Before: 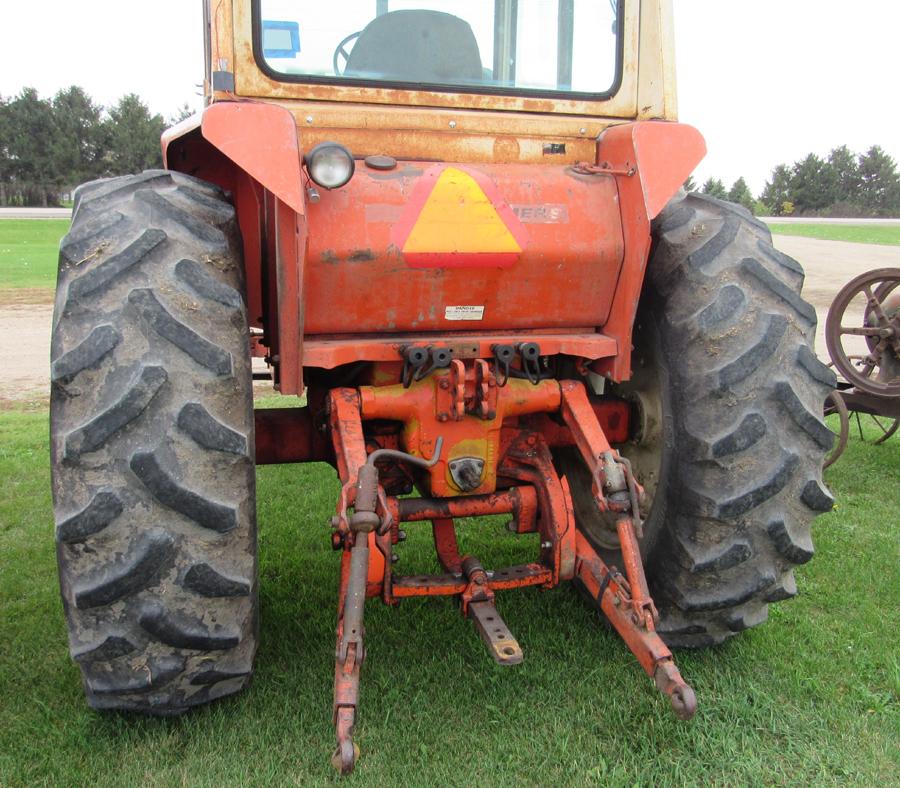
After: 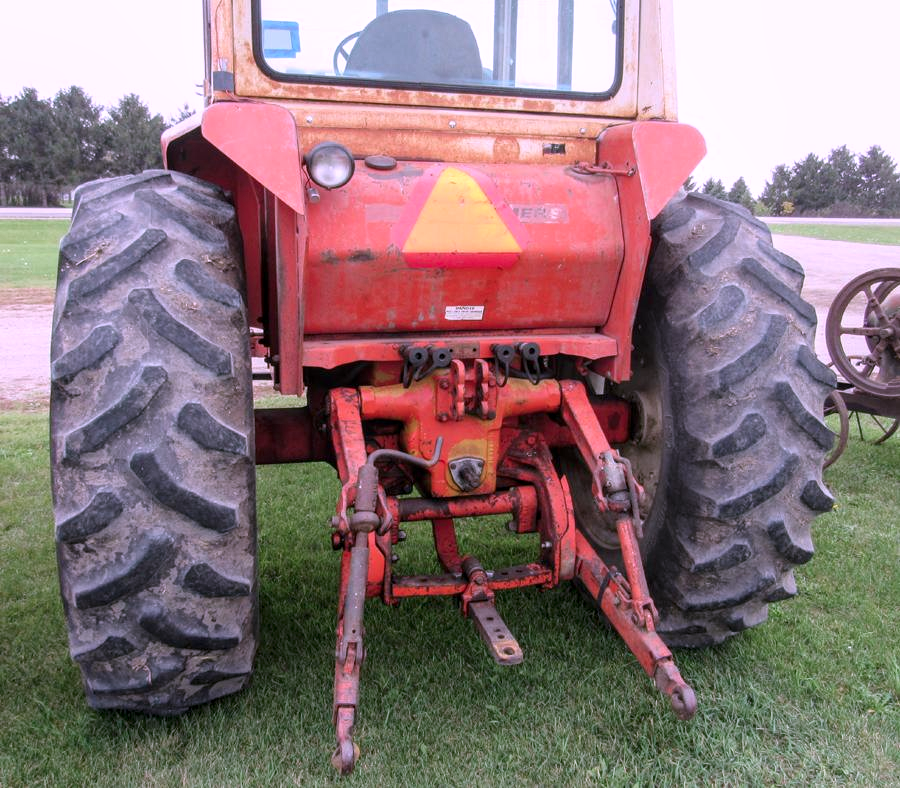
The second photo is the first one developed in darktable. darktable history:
local contrast: on, module defaults
color correction: highlights a* 15.06, highlights b* -24.88
